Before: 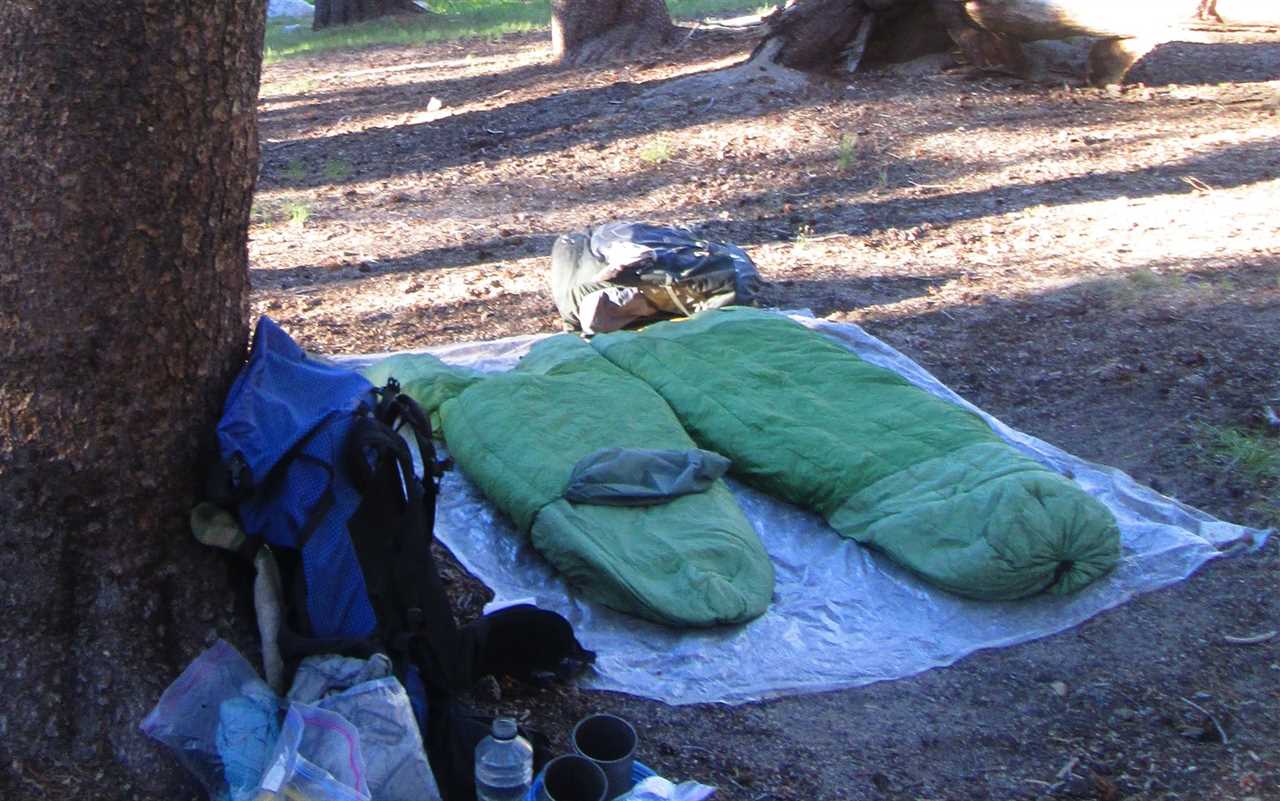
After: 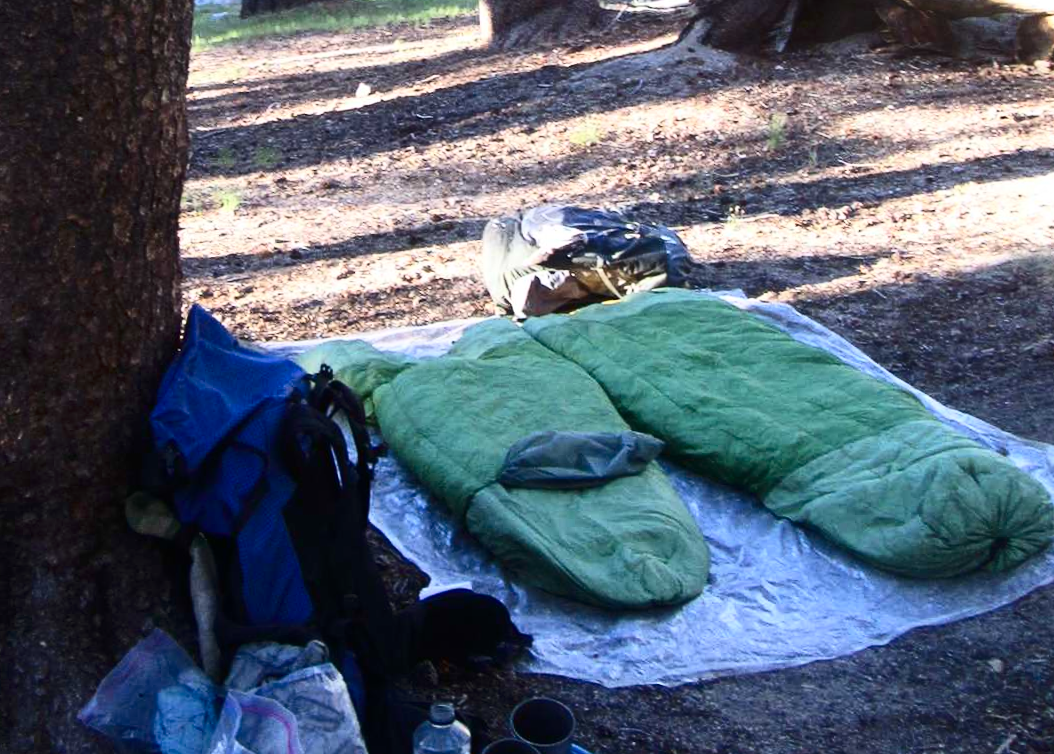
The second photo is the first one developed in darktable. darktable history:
crop and rotate: angle 0.807°, left 4.244%, top 1.057%, right 11.549%, bottom 2.646%
contrast brightness saturation: contrast 0.281
exposure: compensate exposure bias true, compensate highlight preservation false
